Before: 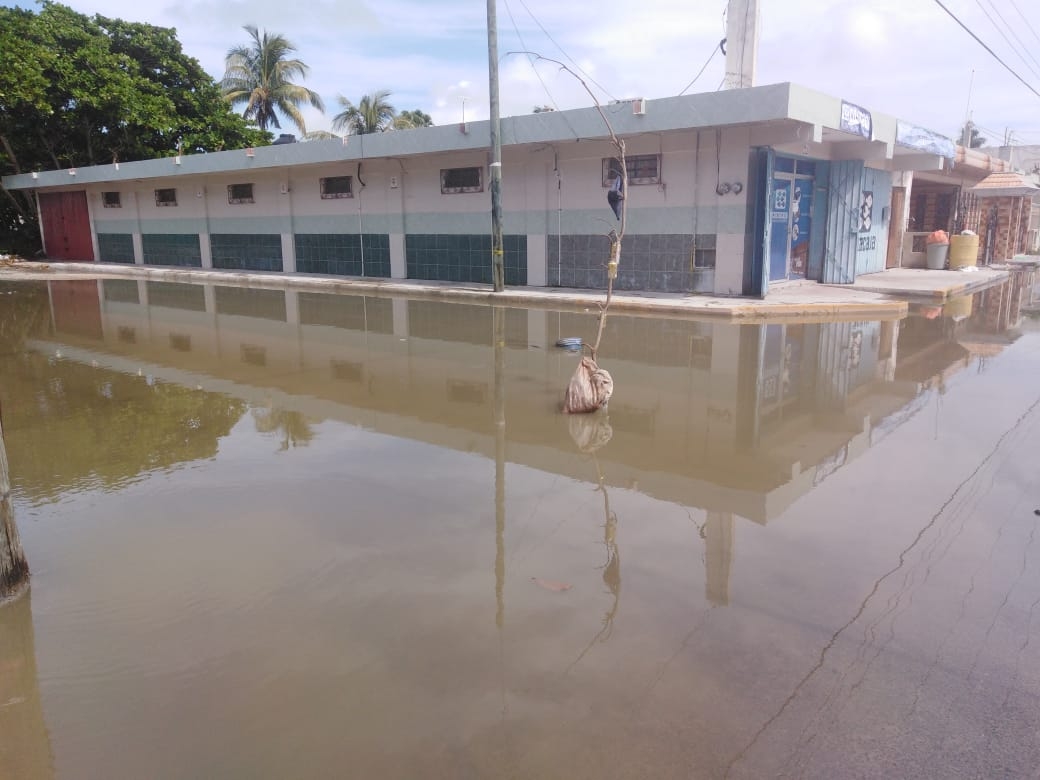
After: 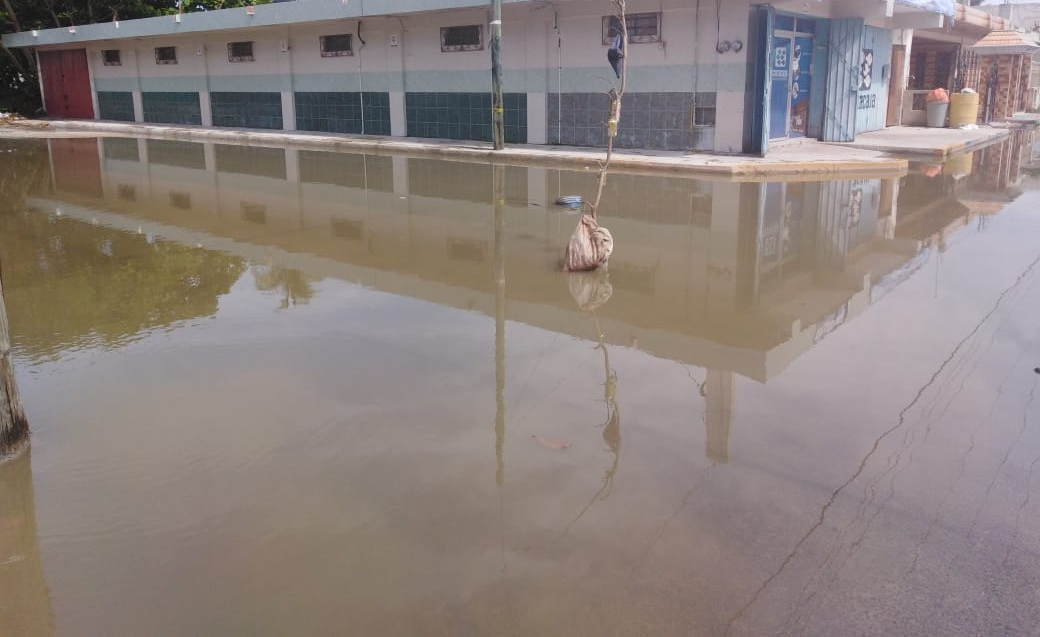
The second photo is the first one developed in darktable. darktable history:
crop and rotate: top 18.276%
